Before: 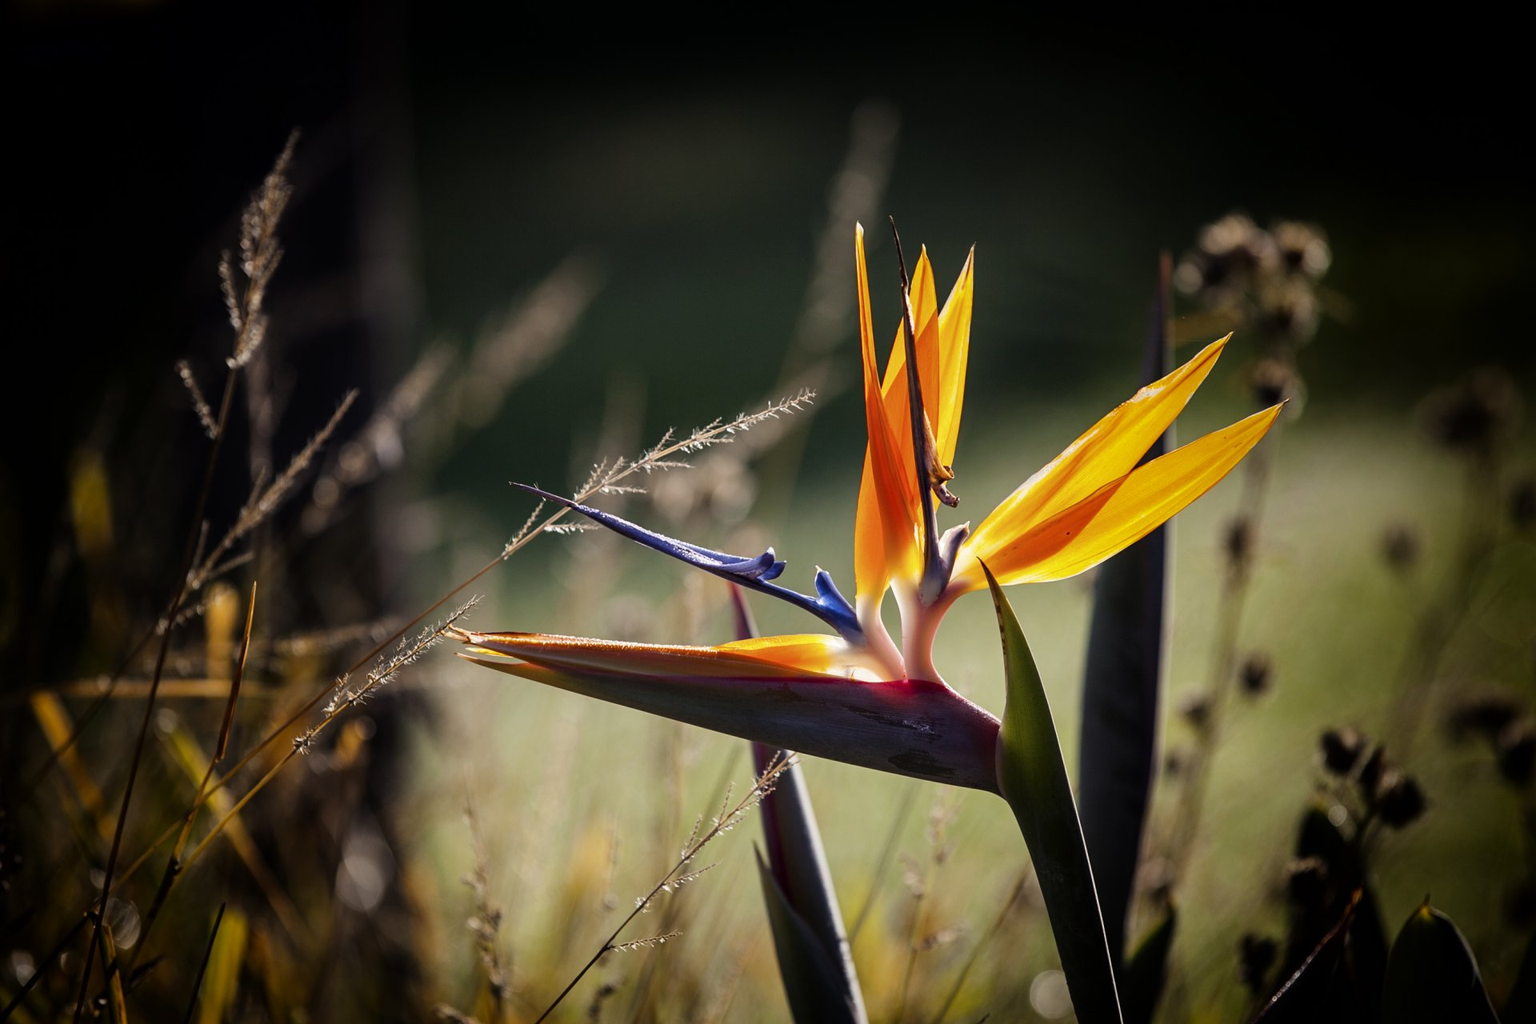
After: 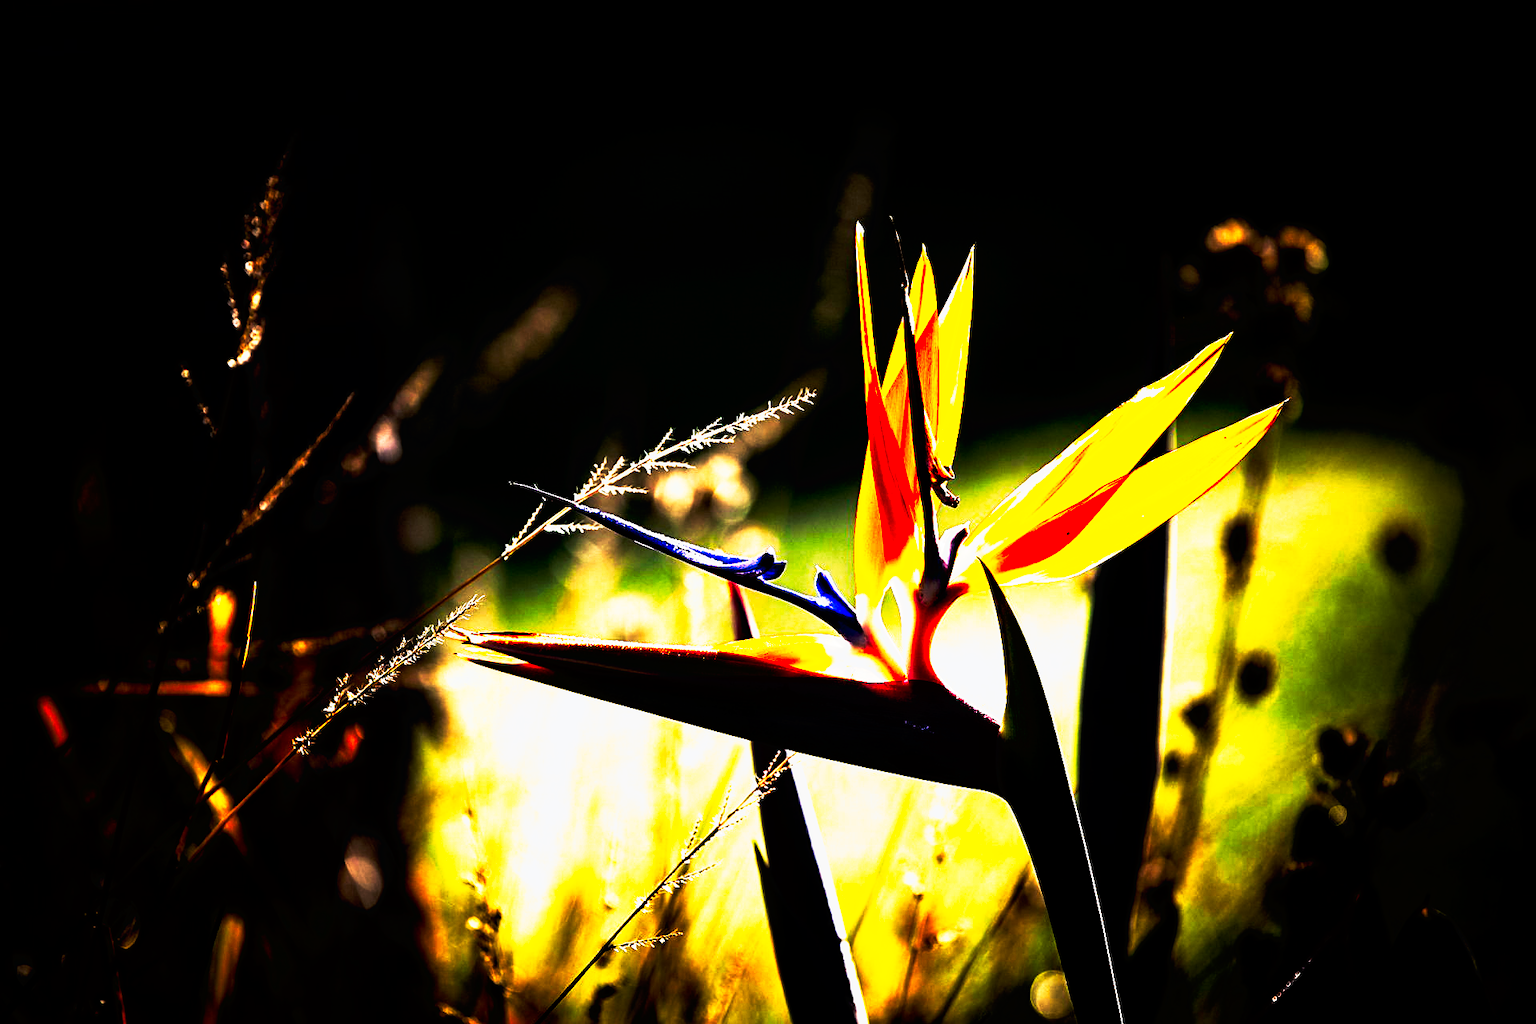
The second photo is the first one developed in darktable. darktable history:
sharpen: amount 0.207
exposure: black level correction 0.012, compensate highlight preservation false
contrast brightness saturation: saturation -0.046
tone curve: curves: ch0 [(0, 0) (0.003, 0.001) (0.011, 0.003) (0.025, 0.003) (0.044, 0.003) (0.069, 0.003) (0.1, 0.006) (0.136, 0.007) (0.177, 0.009) (0.224, 0.007) (0.277, 0.026) (0.335, 0.126) (0.399, 0.254) (0.468, 0.493) (0.543, 0.892) (0.623, 0.984) (0.709, 0.979) (0.801, 0.979) (0.898, 0.982) (1, 1)], preserve colors none
